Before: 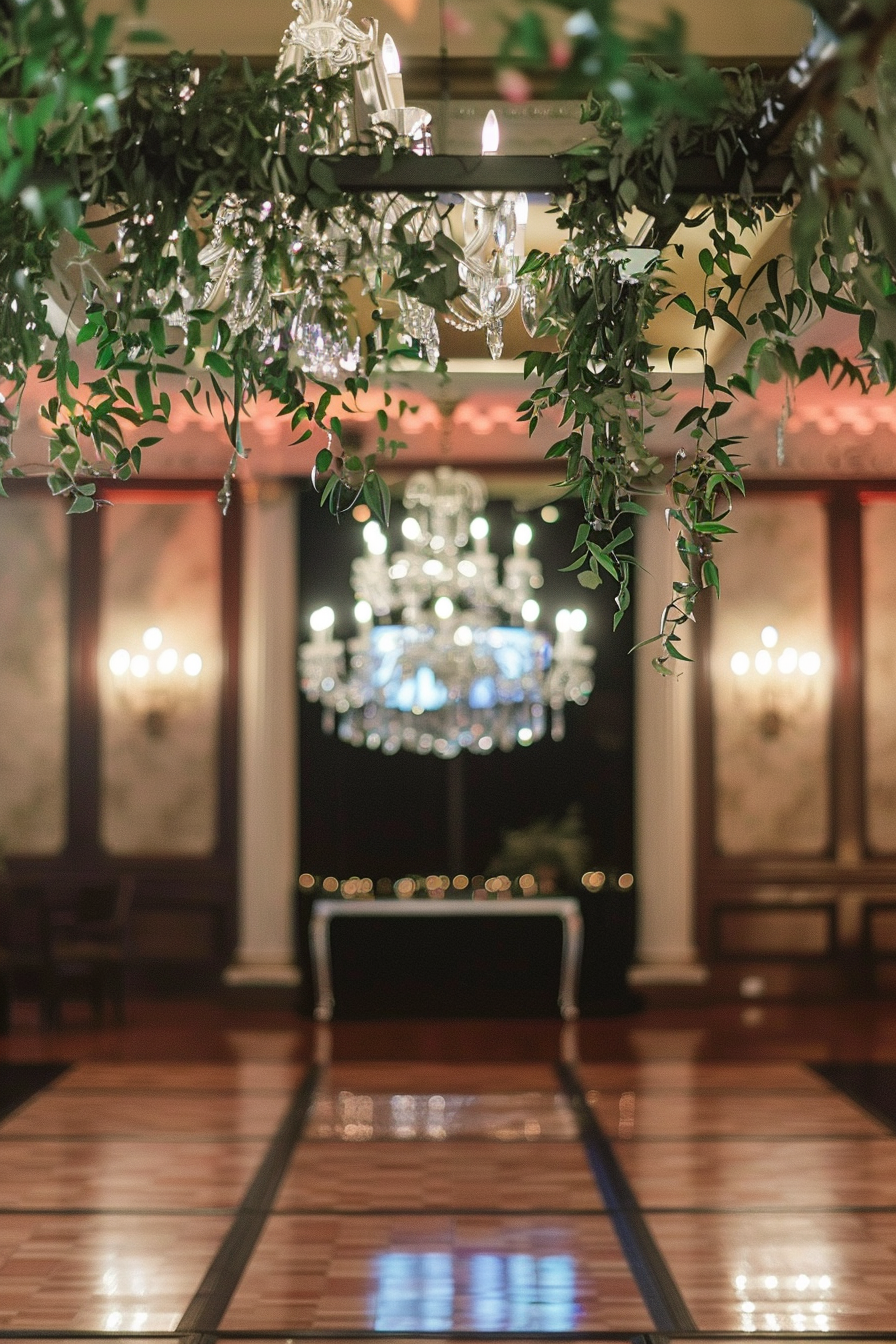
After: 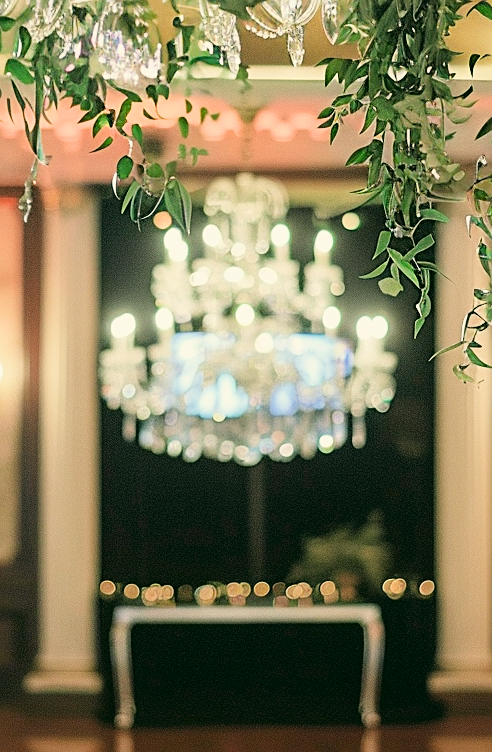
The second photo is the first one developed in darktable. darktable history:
shadows and highlights: radius 95.93, shadows -15.6, white point adjustment 0.172, highlights 31.21, compress 48.24%, soften with gaussian
crop and rotate: left 22.231%, top 21.809%, right 22.843%, bottom 22.165%
color correction: highlights a* -0.544, highlights b* 9.3, shadows a* -9.28, shadows b* 0.811
exposure: black level correction 0, exposure 1.2 EV, compensate exposure bias true, compensate highlight preservation false
sharpen: on, module defaults
filmic rgb: black relative exposure -7.71 EV, white relative exposure 4.43 EV, hardness 3.76, latitude 38.72%, contrast 0.976, highlights saturation mix 8.92%, shadows ↔ highlights balance 4.96%
